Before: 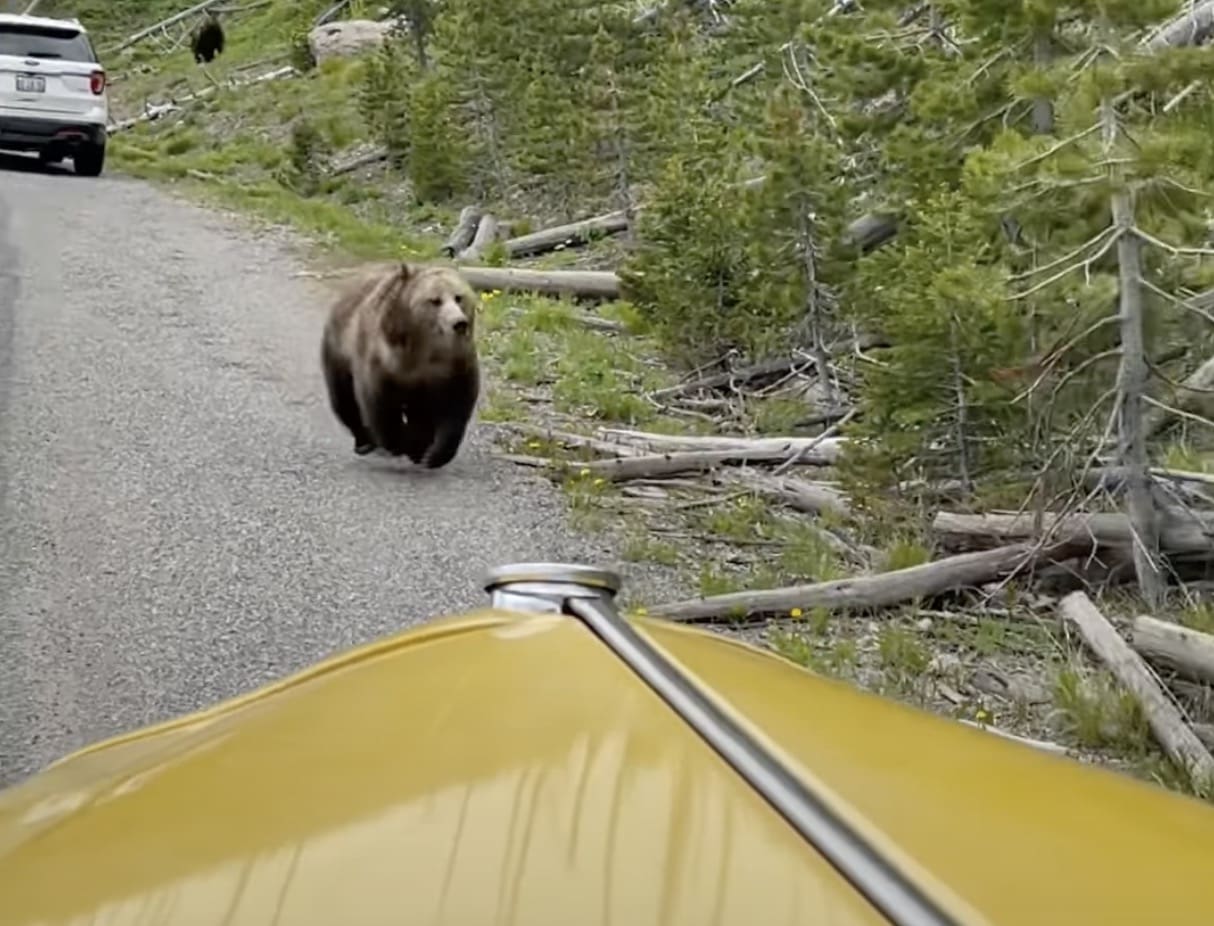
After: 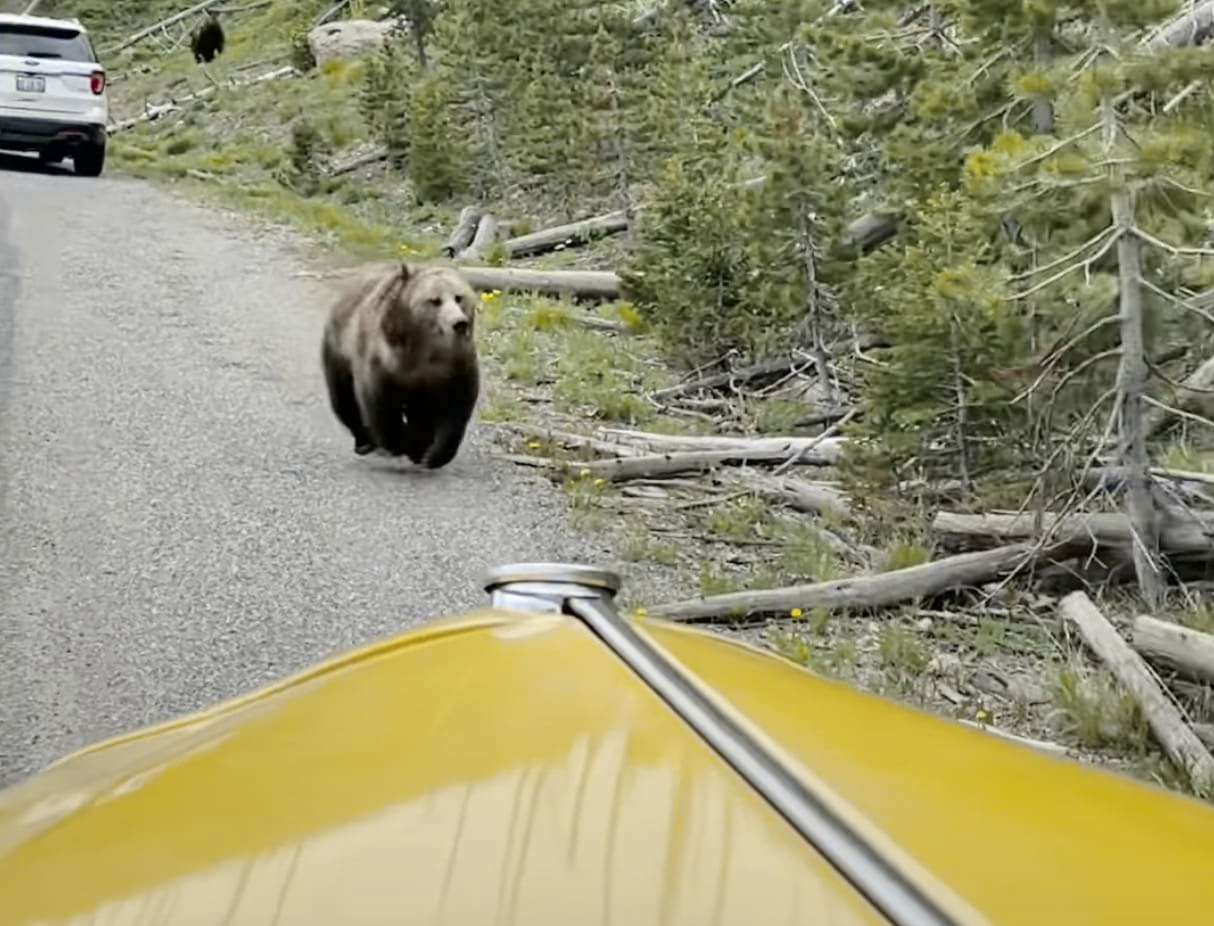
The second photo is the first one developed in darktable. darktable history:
tone curve: curves: ch0 [(0, 0) (0.23, 0.205) (0.486, 0.52) (0.822, 0.825) (0.994, 0.955)]; ch1 [(0, 0) (0.226, 0.261) (0.379, 0.442) (0.469, 0.472) (0.495, 0.495) (0.514, 0.504) (0.561, 0.568) (0.59, 0.612) (1, 1)]; ch2 [(0, 0) (0.269, 0.299) (0.459, 0.441) (0.498, 0.499) (0.523, 0.52) (0.586, 0.569) (0.635, 0.617) (0.659, 0.681) (0.718, 0.764) (1, 1)], color space Lab, independent channels, preserve colors none
exposure: exposure 0.197 EV, compensate highlight preservation false
